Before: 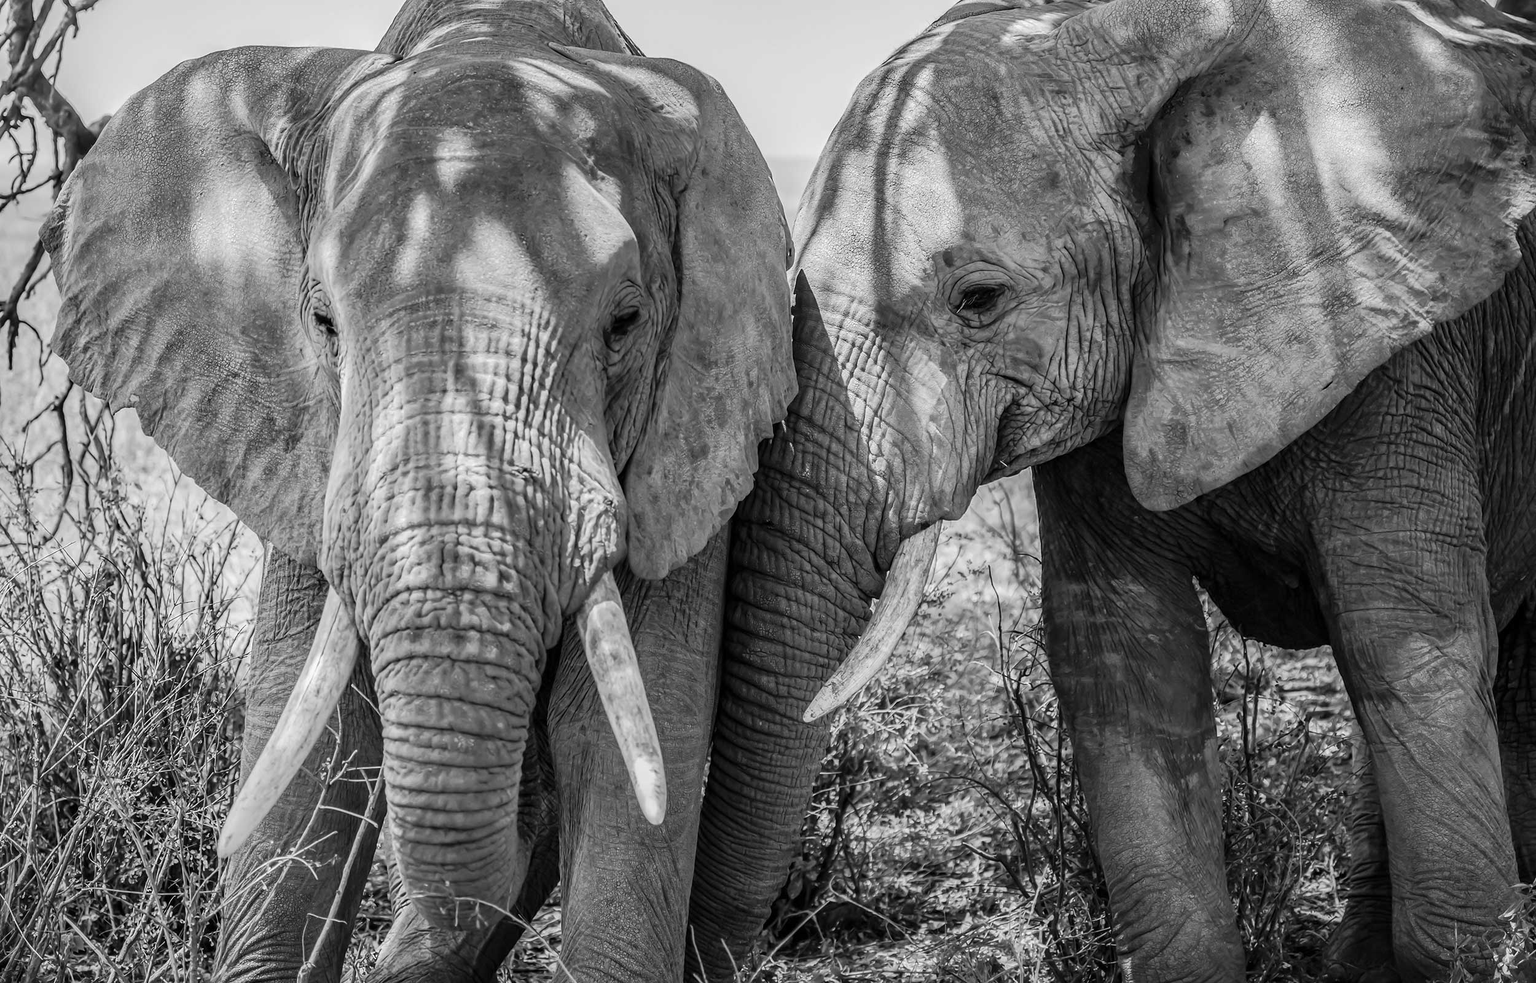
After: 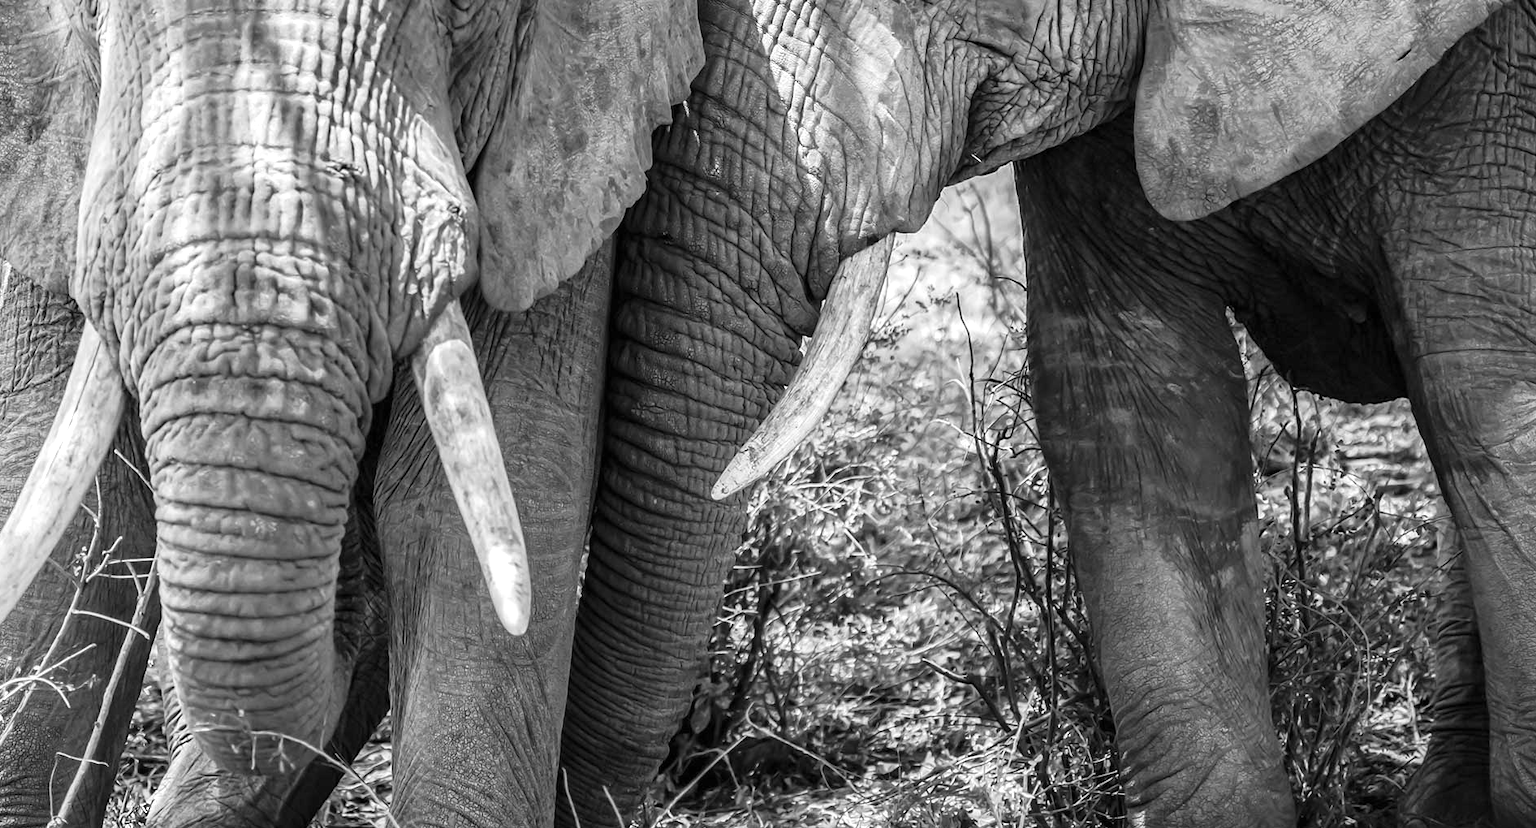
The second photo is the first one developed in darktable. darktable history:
exposure: black level correction 0, exposure 0.5 EV, compensate exposure bias true, compensate highlight preservation false
crop and rotate: left 17.299%, top 35.115%, right 7.015%, bottom 1.024%
